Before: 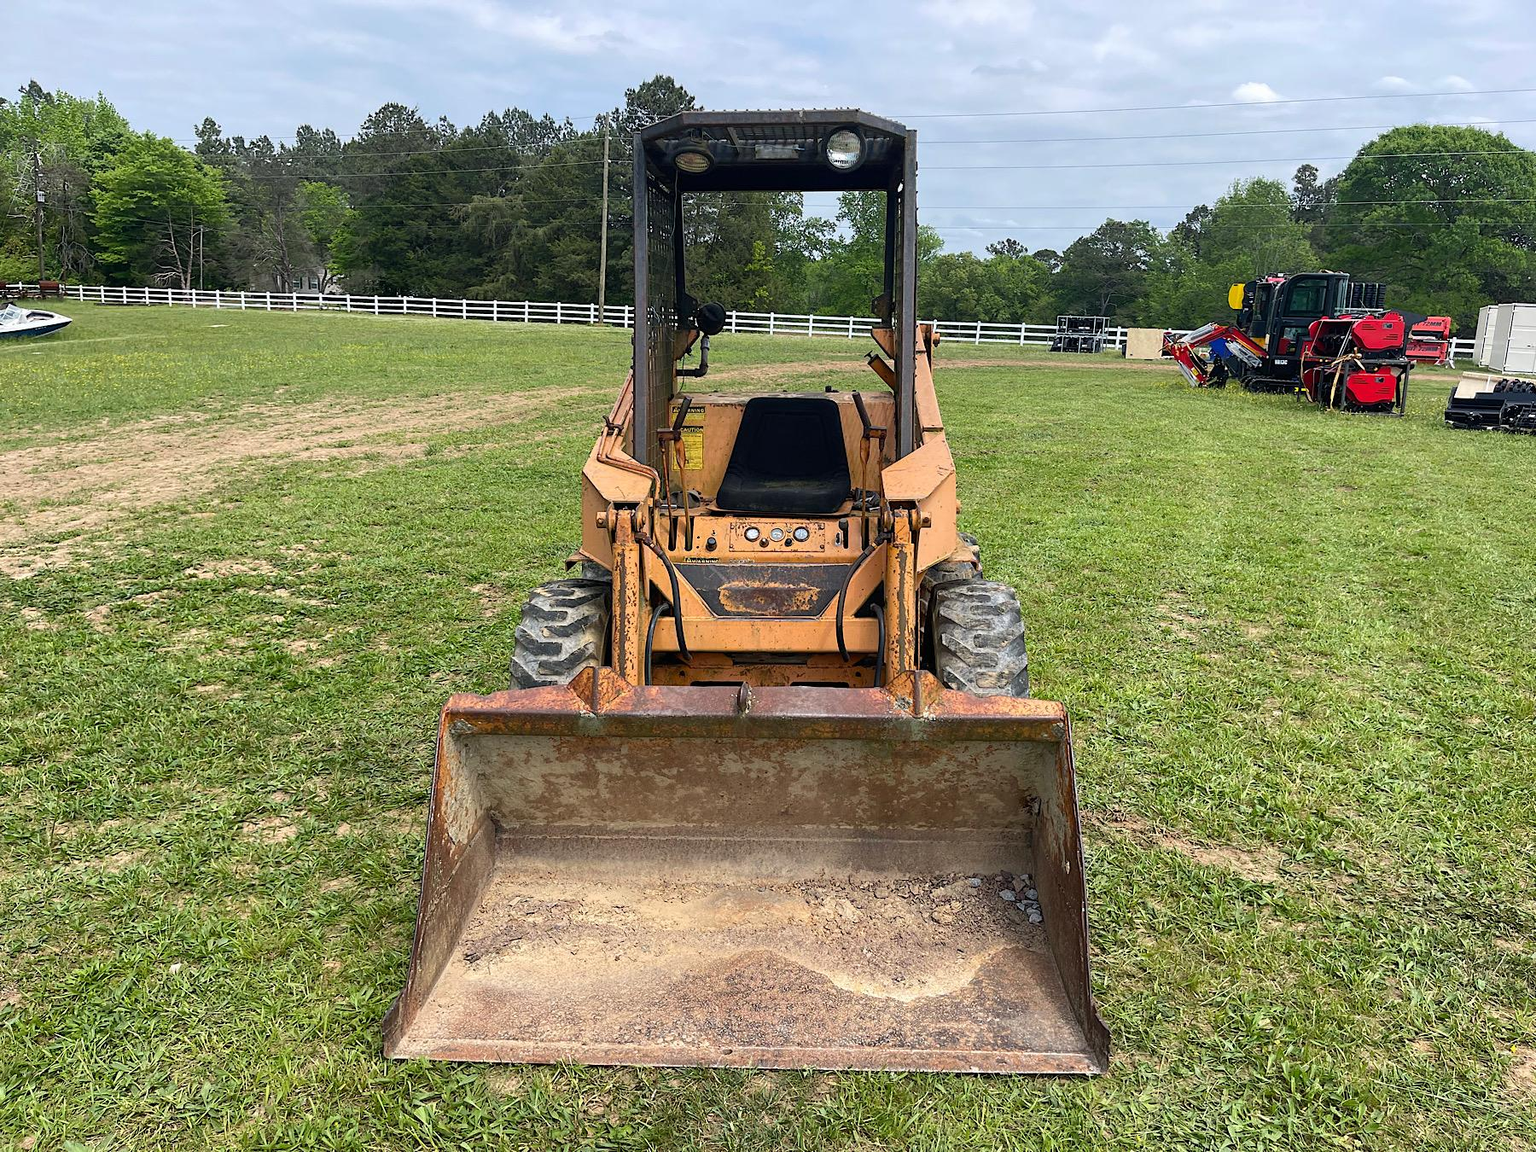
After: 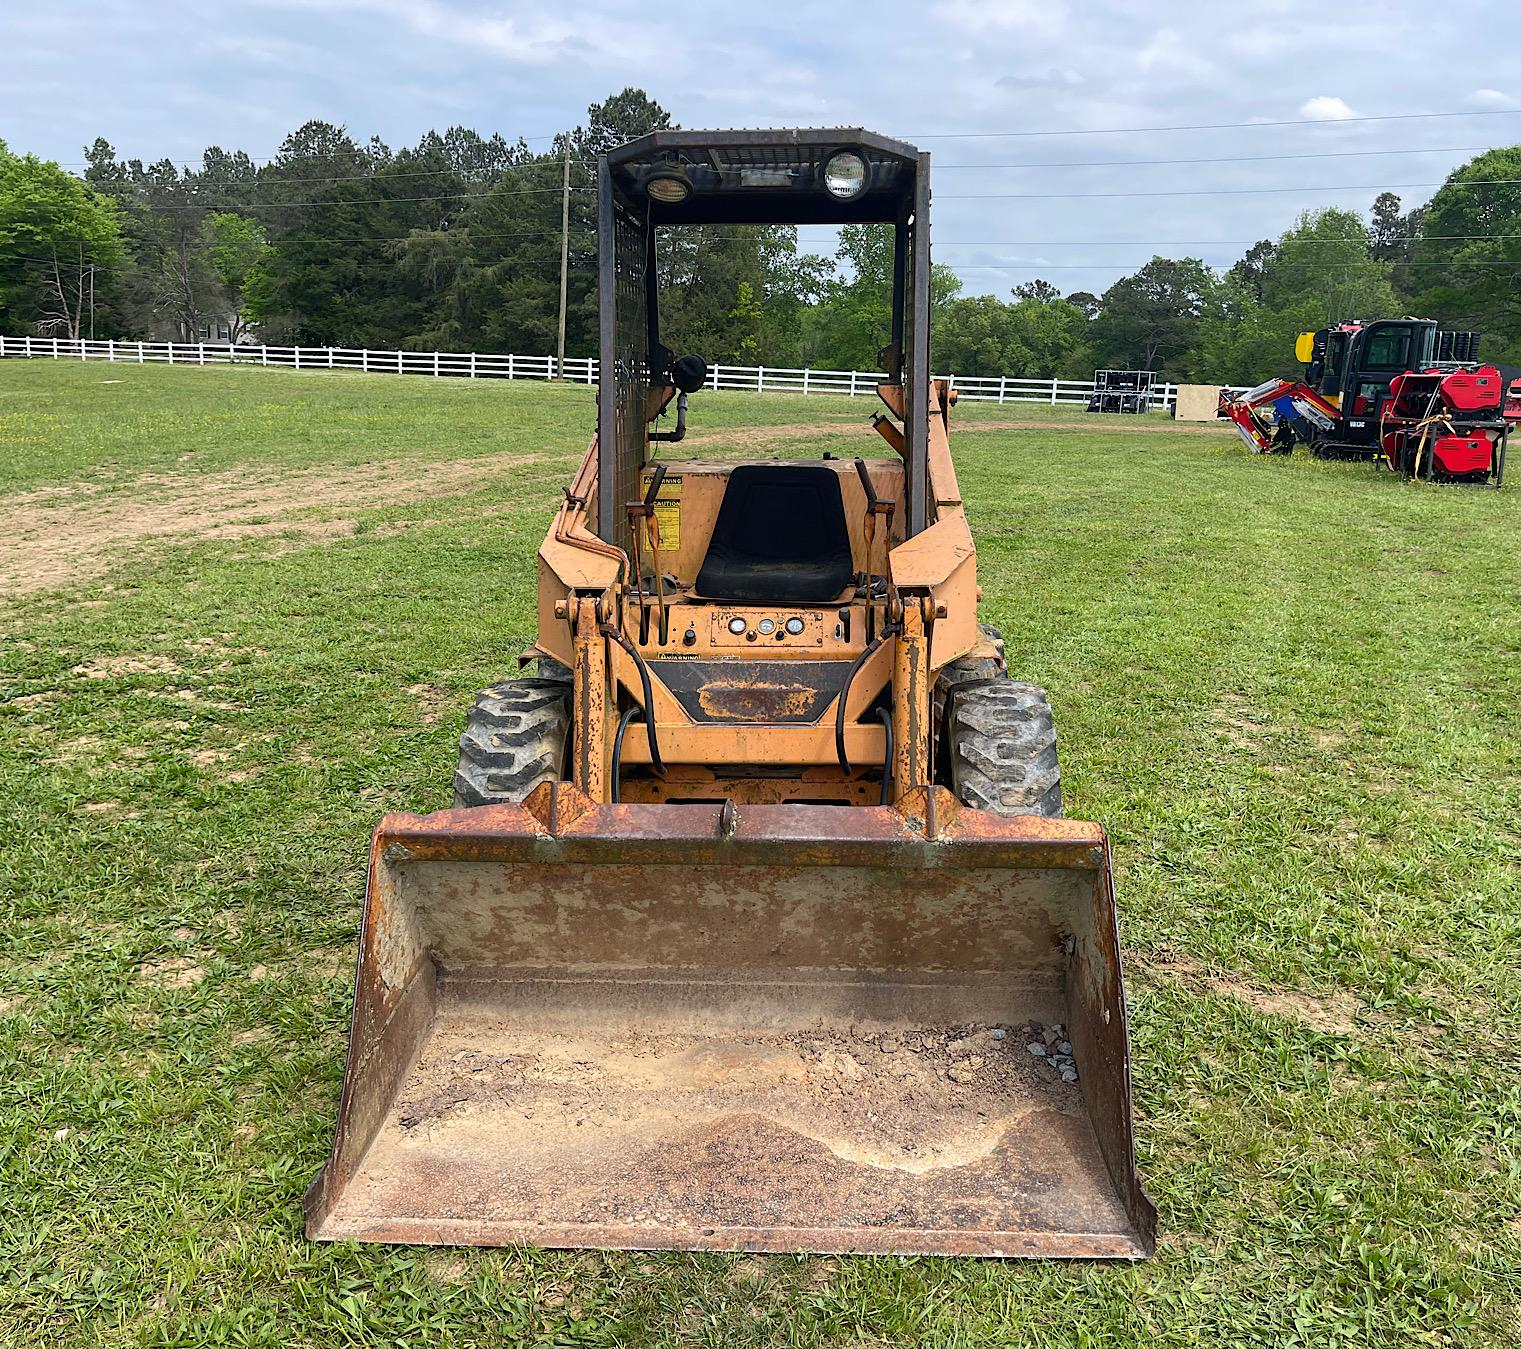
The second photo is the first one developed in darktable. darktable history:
crop: left 8.035%, right 7.428%
